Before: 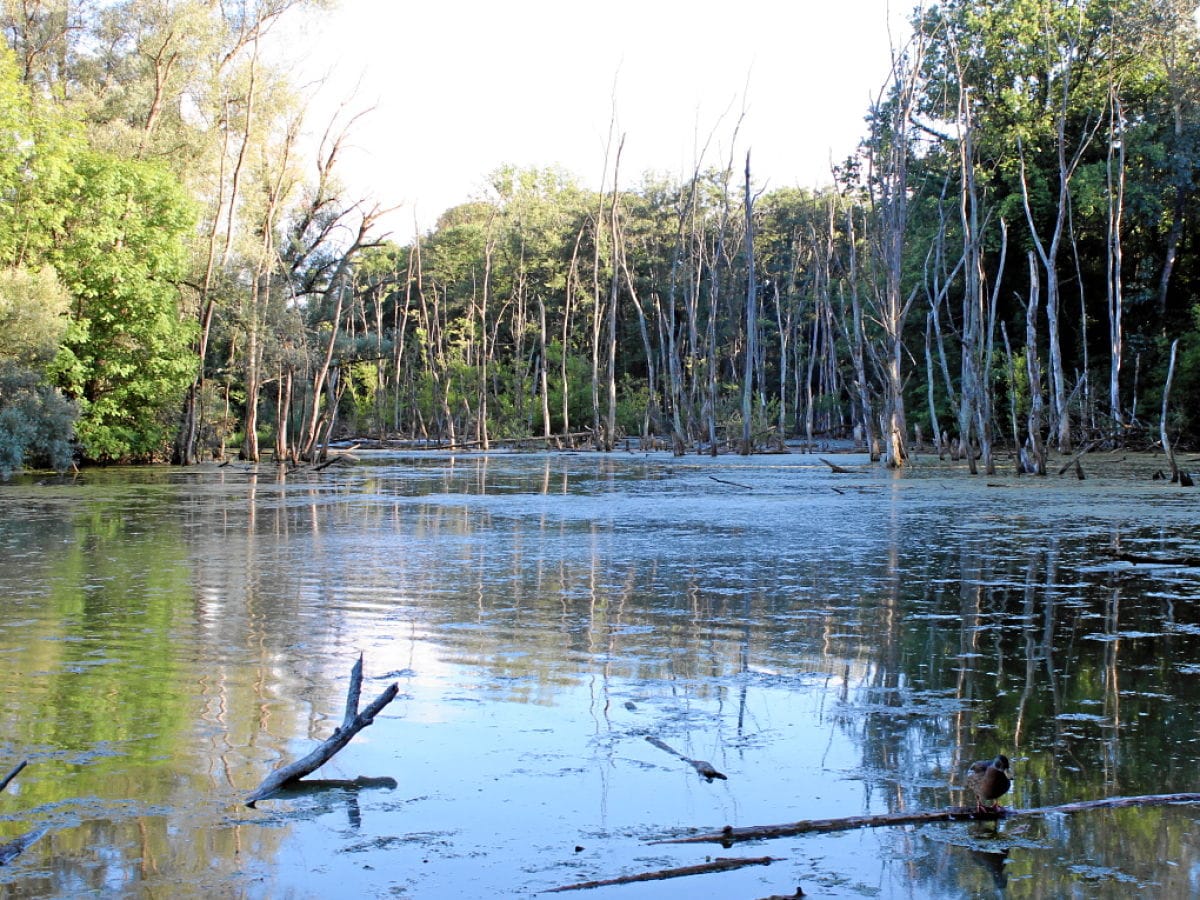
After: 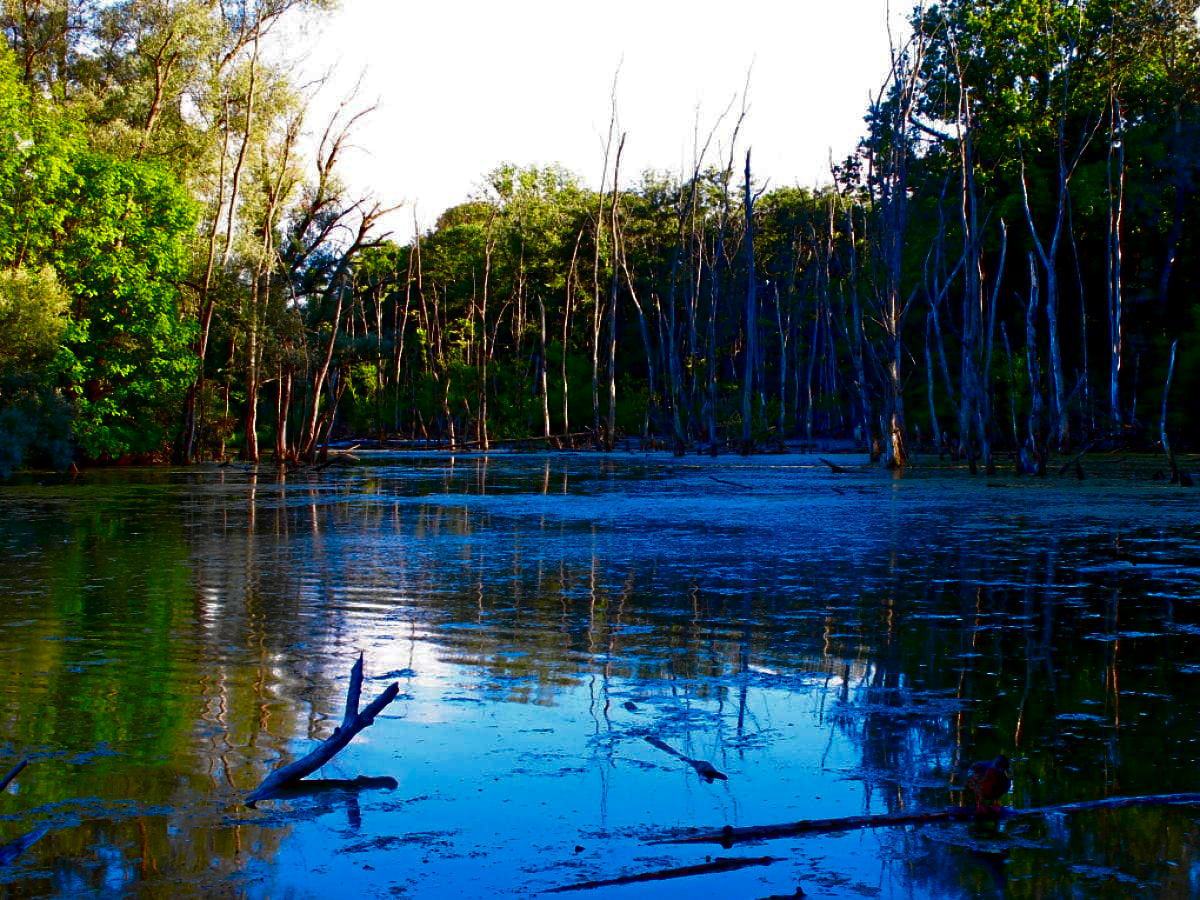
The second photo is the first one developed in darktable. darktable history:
contrast brightness saturation: brightness -0.992, saturation 0.988
